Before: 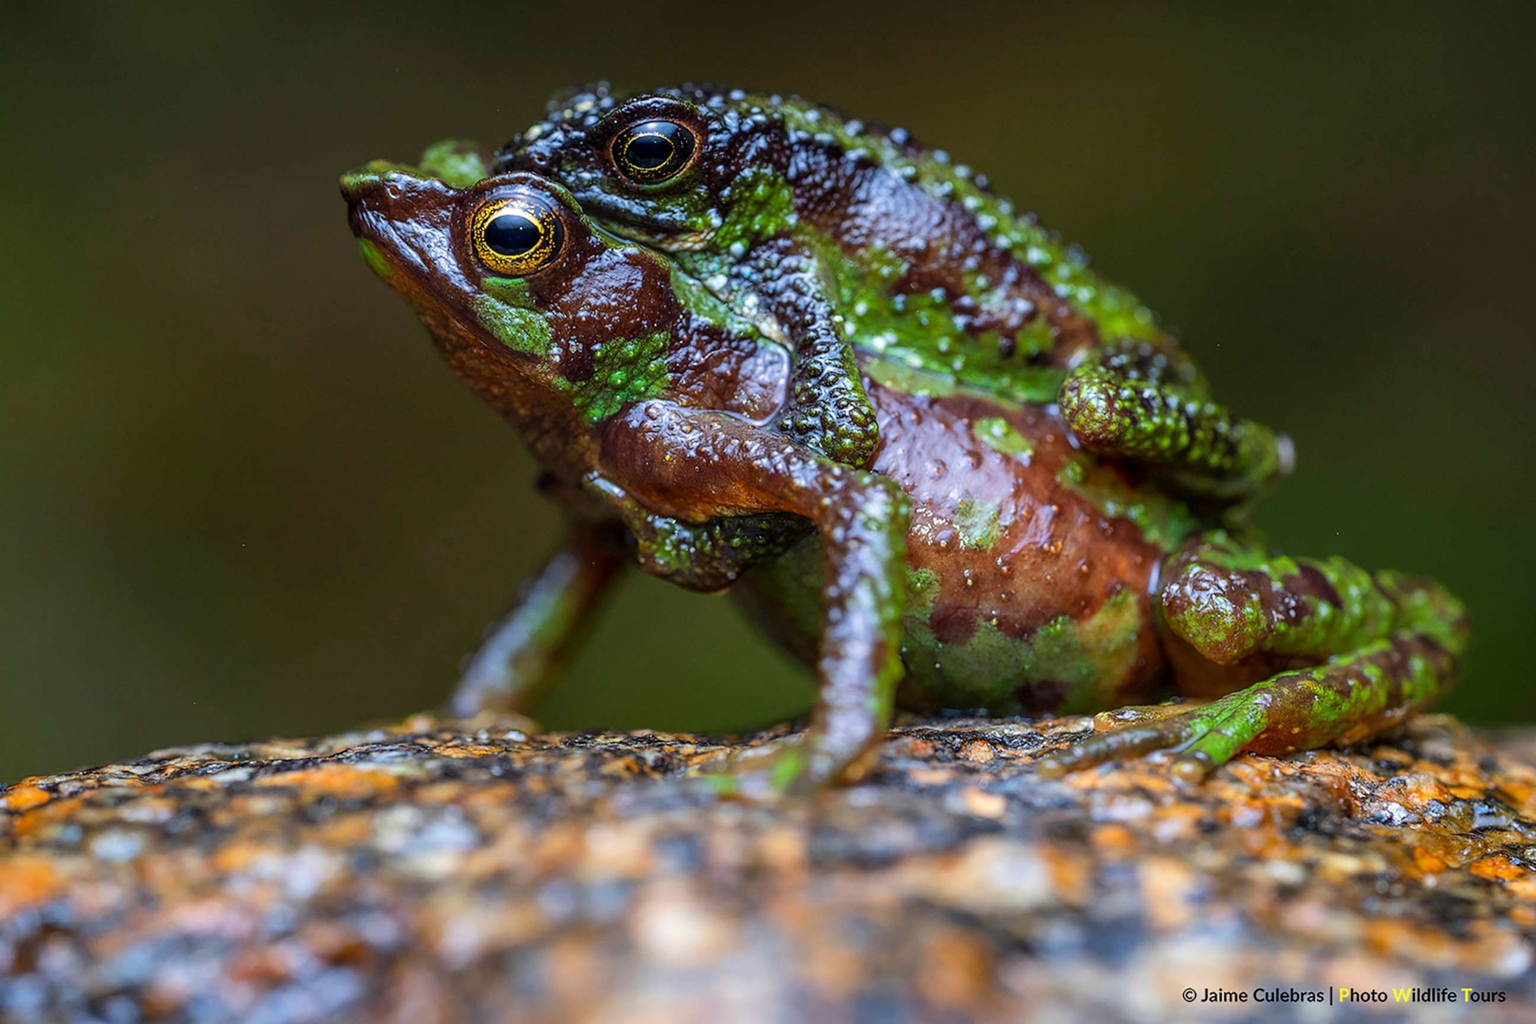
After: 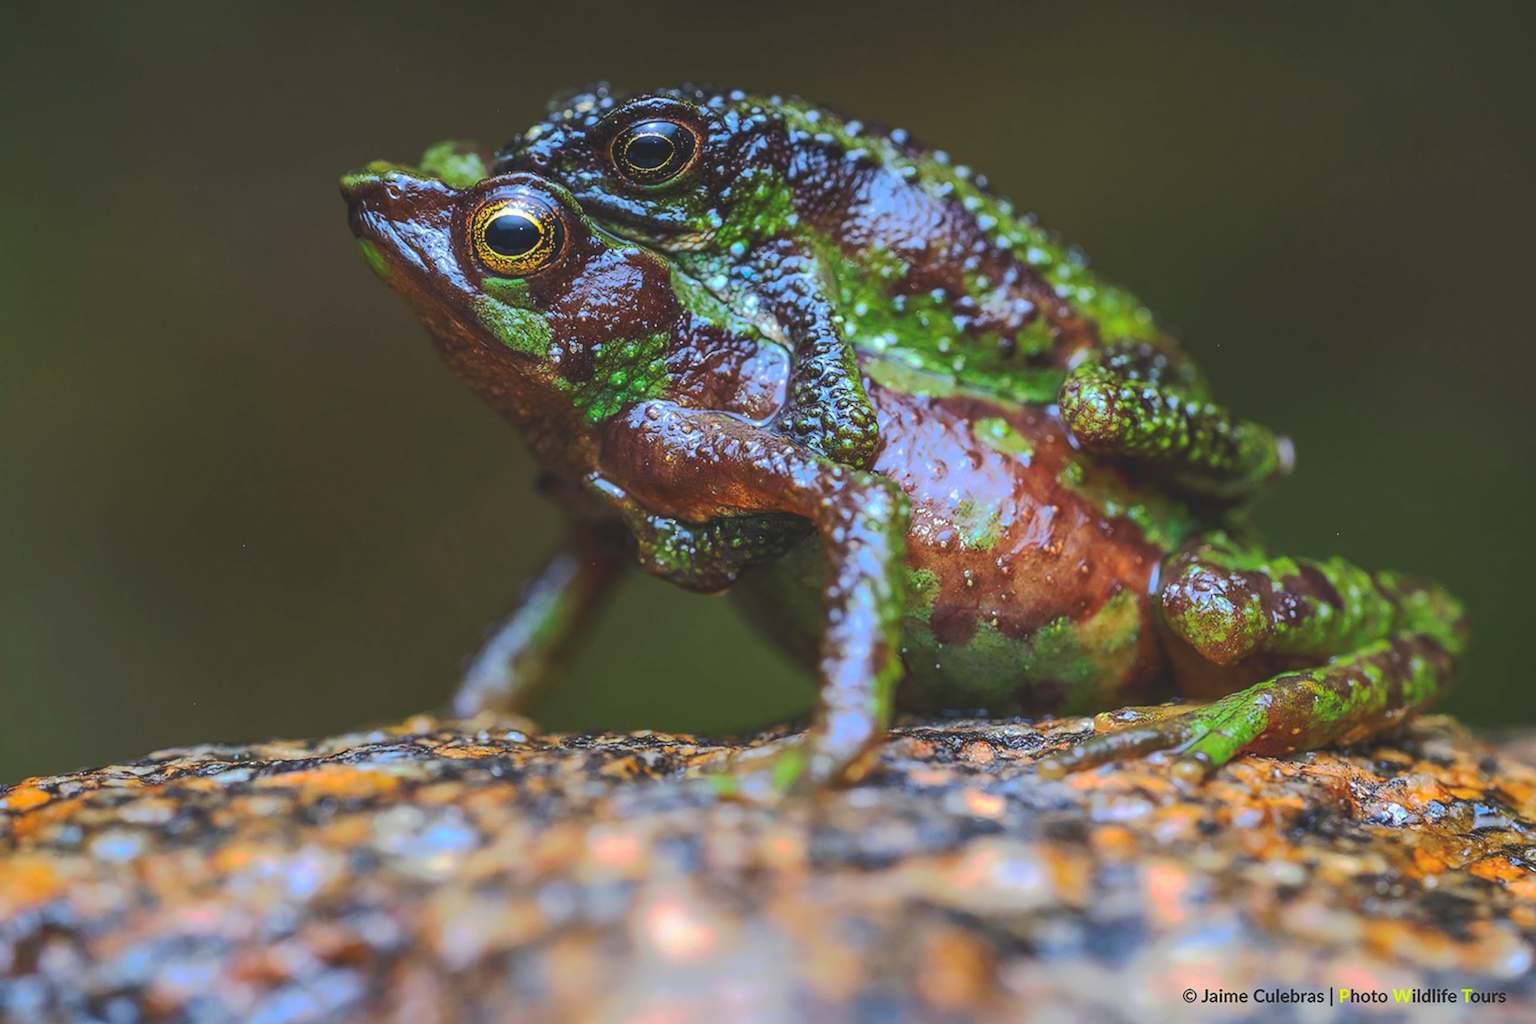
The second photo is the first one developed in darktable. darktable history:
contrast brightness saturation: contrast 0.2, brightness 0.16, saturation 0.22
tone curve: curves: ch0 [(0, 0) (0.003, 0.149) (0.011, 0.152) (0.025, 0.154) (0.044, 0.164) (0.069, 0.179) (0.1, 0.194) (0.136, 0.211) (0.177, 0.232) (0.224, 0.258) (0.277, 0.289) (0.335, 0.326) (0.399, 0.371) (0.468, 0.438) (0.543, 0.504) (0.623, 0.569) (0.709, 0.642) (0.801, 0.716) (0.898, 0.775) (1, 1)], preserve colors none
